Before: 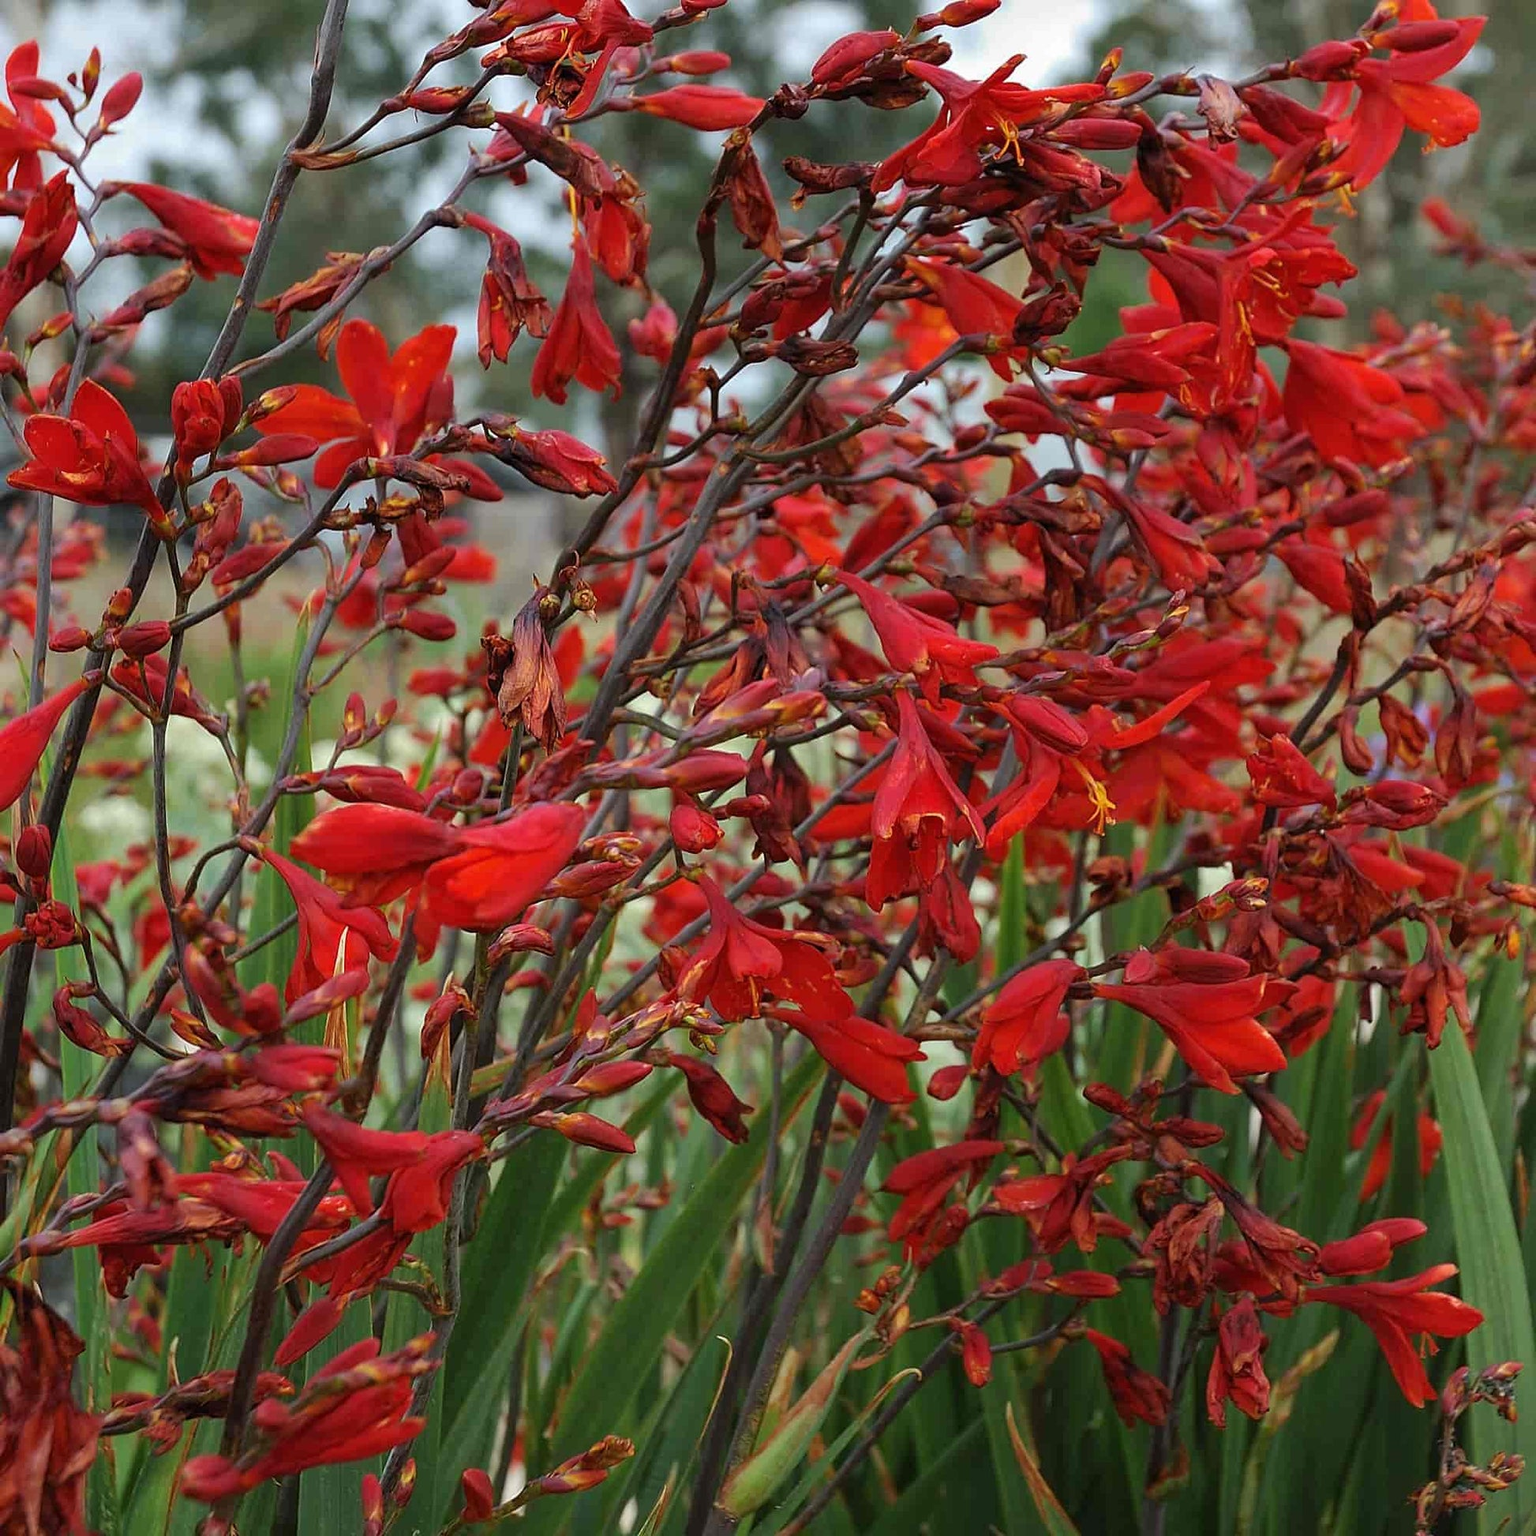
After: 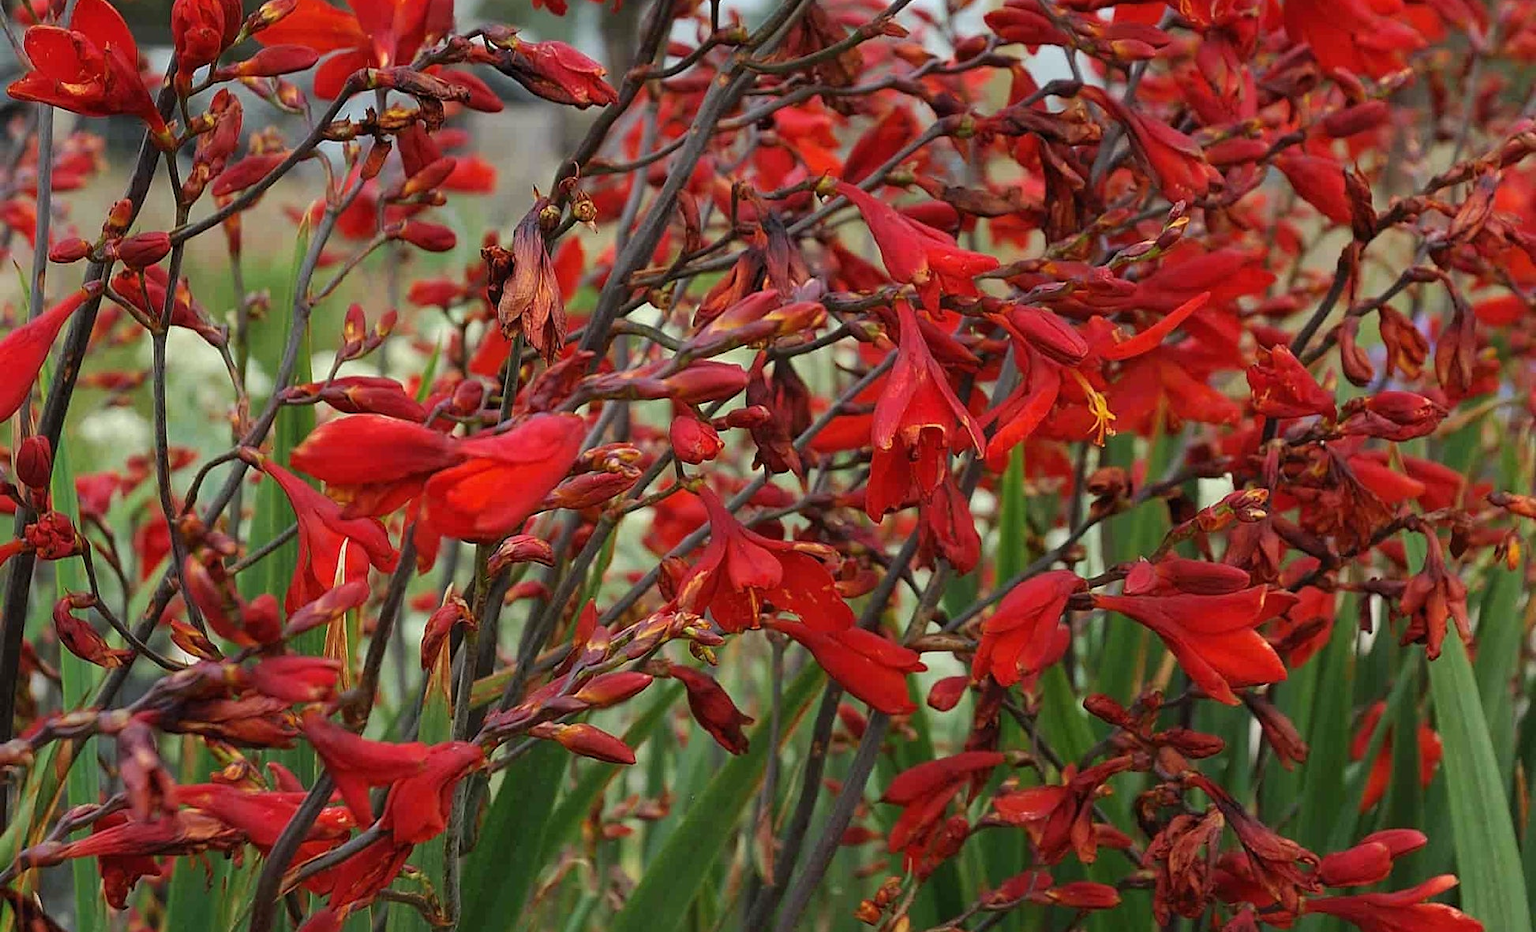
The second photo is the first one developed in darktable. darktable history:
white balance: red 1.009, blue 0.985
crop and rotate: top 25.357%, bottom 13.942%
